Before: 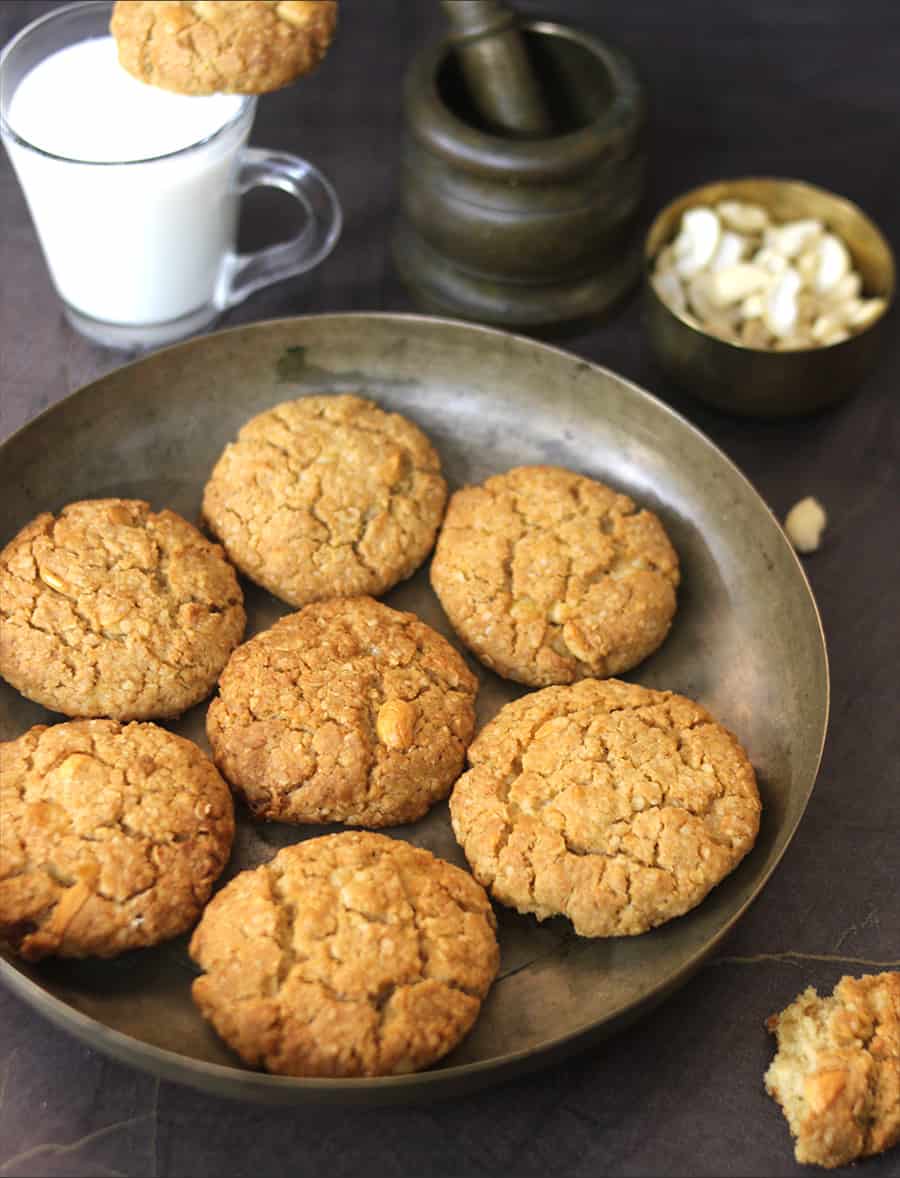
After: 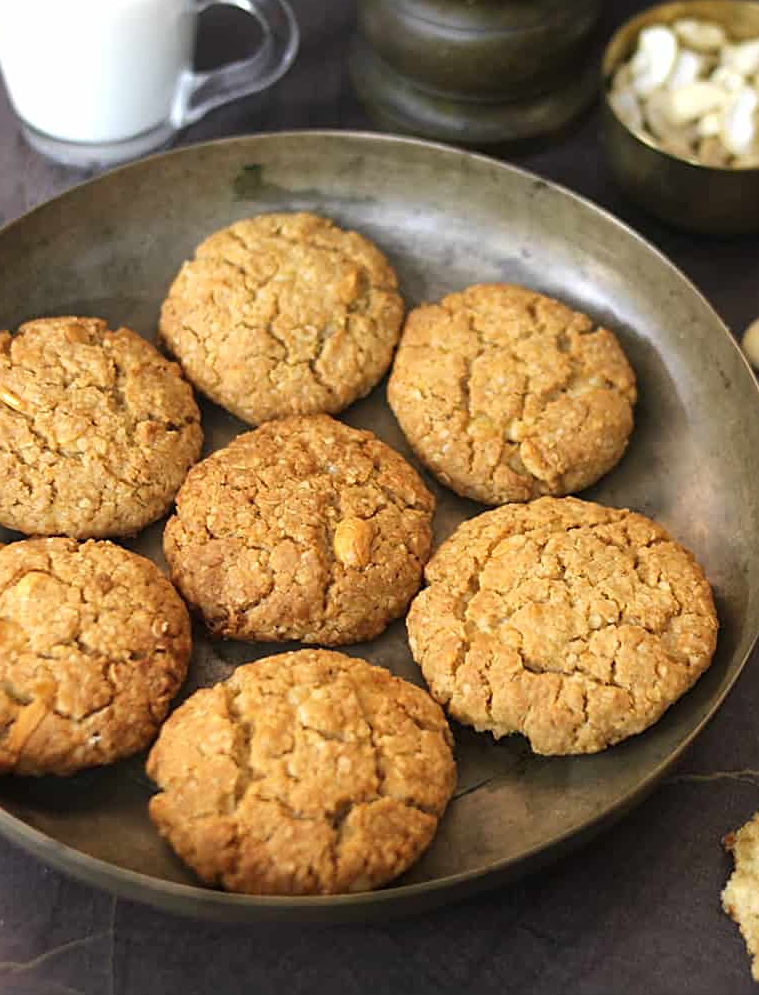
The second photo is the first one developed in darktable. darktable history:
sharpen: radius 2.144, amount 0.379, threshold 0.184
crop and rotate: left 4.881%, top 15.484%, right 10.692%
